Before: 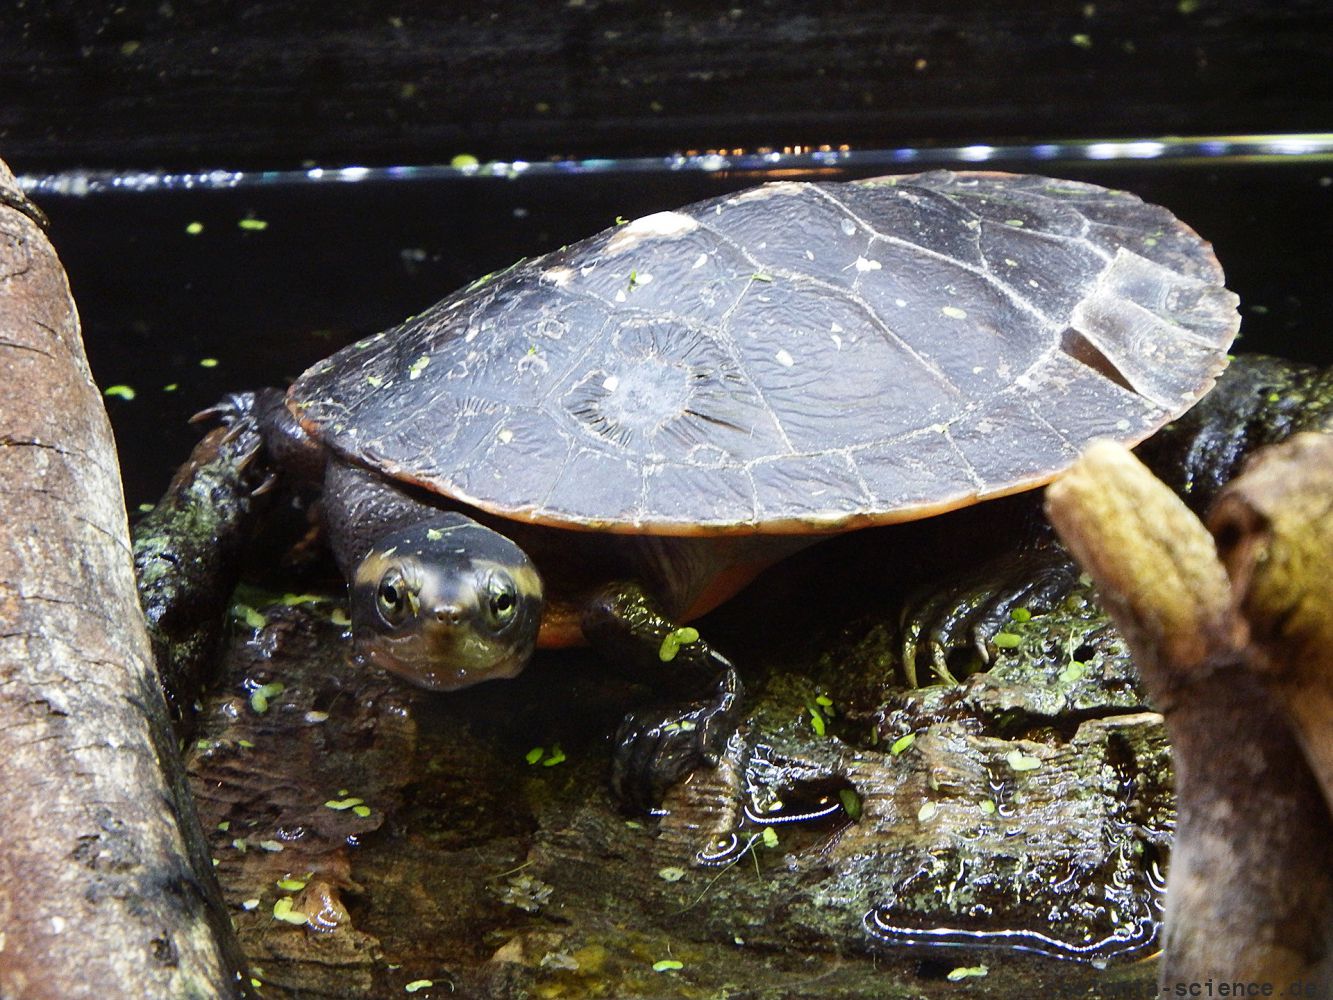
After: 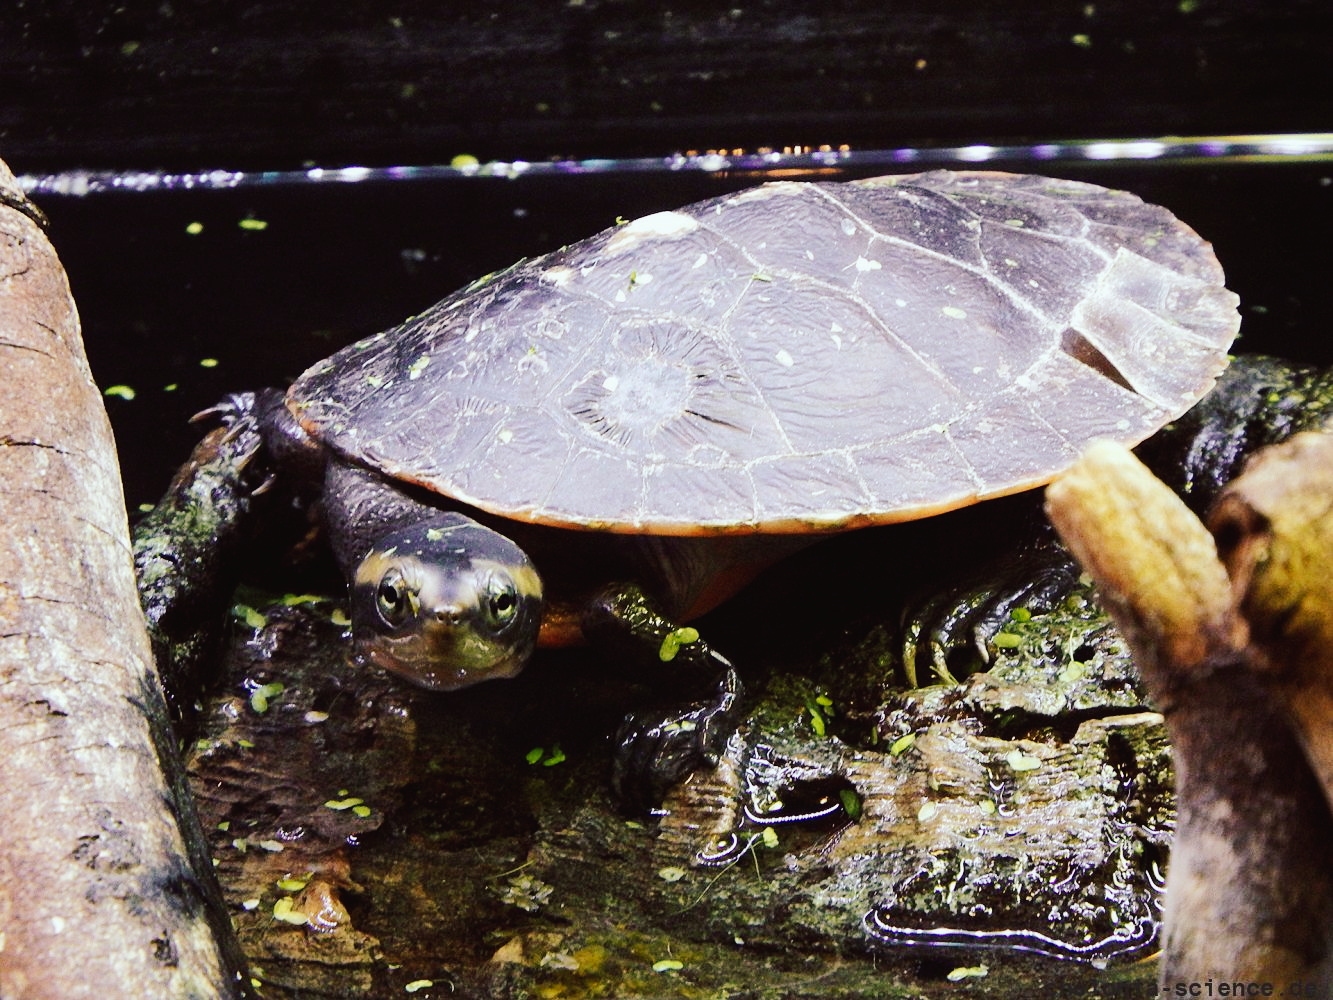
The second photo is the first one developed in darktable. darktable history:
tone curve: curves: ch0 [(0, 0) (0.003, 0.019) (0.011, 0.021) (0.025, 0.023) (0.044, 0.026) (0.069, 0.037) (0.1, 0.059) (0.136, 0.088) (0.177, 0.138) (0.224, 0.199) (0.277, 0.279) (0.335, 0.376) (0.399, 0.481) (0.468, 0.581) (0.543, 0.658) (0.623, 0.735) (0.709, 0.8) (0.801, 0.861) (0.898, 0.928) (1, 1)], preserve colors none
color look up table: target L [95.6, 89.3, 89.38, 87.25, 85.43, 84.42, 73.48, 60.69, 52.63, 58.43, 43.94, 39.15, 27.32, 25.44, 200.37, 77.83, 64.14, 66.3, 61.76, 58.64, 47.76, 49.21, 38.34, 29.72, 27.12, 23.07, 13.02, 1.192, 88.19, 79.06, 67.55, 66.08, 60.99, 55.5, 57.19, 54.31, 42.27, 33.06, 37.43, 32.29, 16.15, 3.173, 85.1, 67.12, 62.73, 47.26, 45.89, 32.73, 34.04], target a [-9.6, -22.33, -7.309, -33.54, -39.46, -56.13, -4.782, -34.27, -47.89, 0.485, -11.93, -29.37, -21.49, -6.247, 0, 21.65, 40.64, 26.14, 28.35, 51.37, 69.69, 36.34, 50.9, 4.956, 26.47, 31.34, 20.14, 5.411, 23.32, 38.94, 23.85, 67.71, 5.404, 33.63, 54.76, 90.85, 60.77, 19.06, 53.36, 40.94, 32.64, 20.98, -36.24, -18.03, -10.72, -8.257, -26.1, -4.533, -5.125], target b [17.23, 43.78, 78.2, 72.64, 2.878, 32.24, 40.9, 23.74, 41.23, 21.04, 35.47, 28.75, 19.14, 26.27, 0, 10.43, 41.4, 28.87, 58.01, 19.65, 29.01, 40.16, 13.19, 9.101, 0.665, 28.5, 17.42, 0.917, -15.86, -24.82, -10.03, -48.39, 1.914, -43.35, -5.151, -67.73, -21.46, -57.14, -45.5, -25.28, -47.5, -26.97, -15.54, -18.23, -43.79, -23.75, -3.502, -23.53, -2.88], num patches 49
